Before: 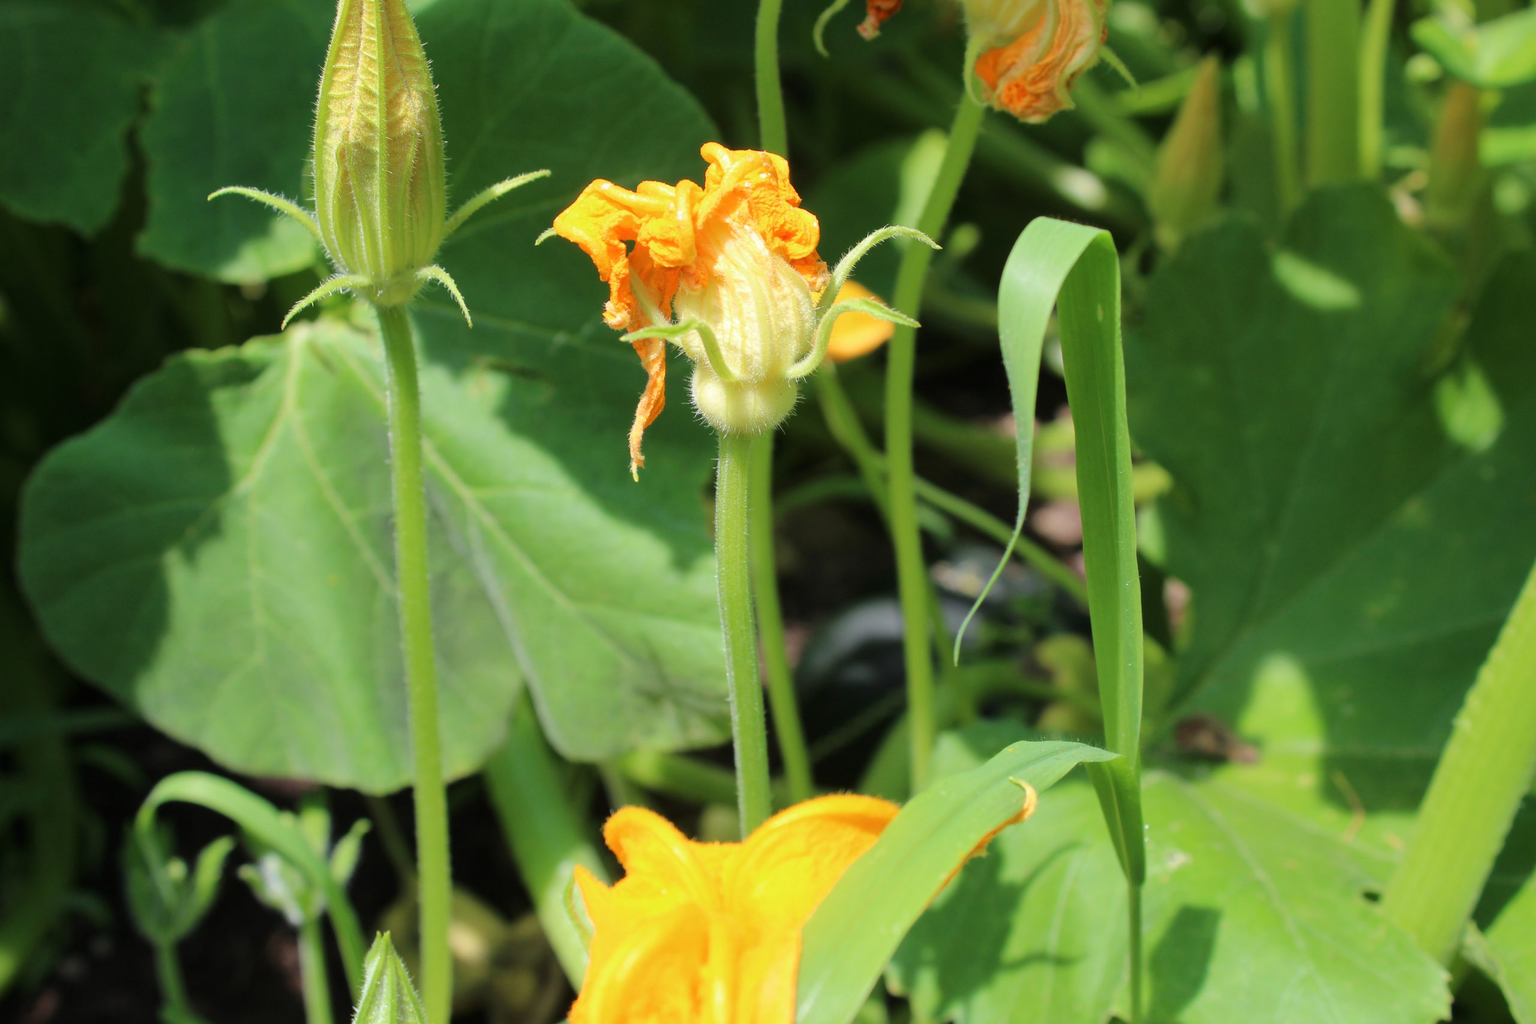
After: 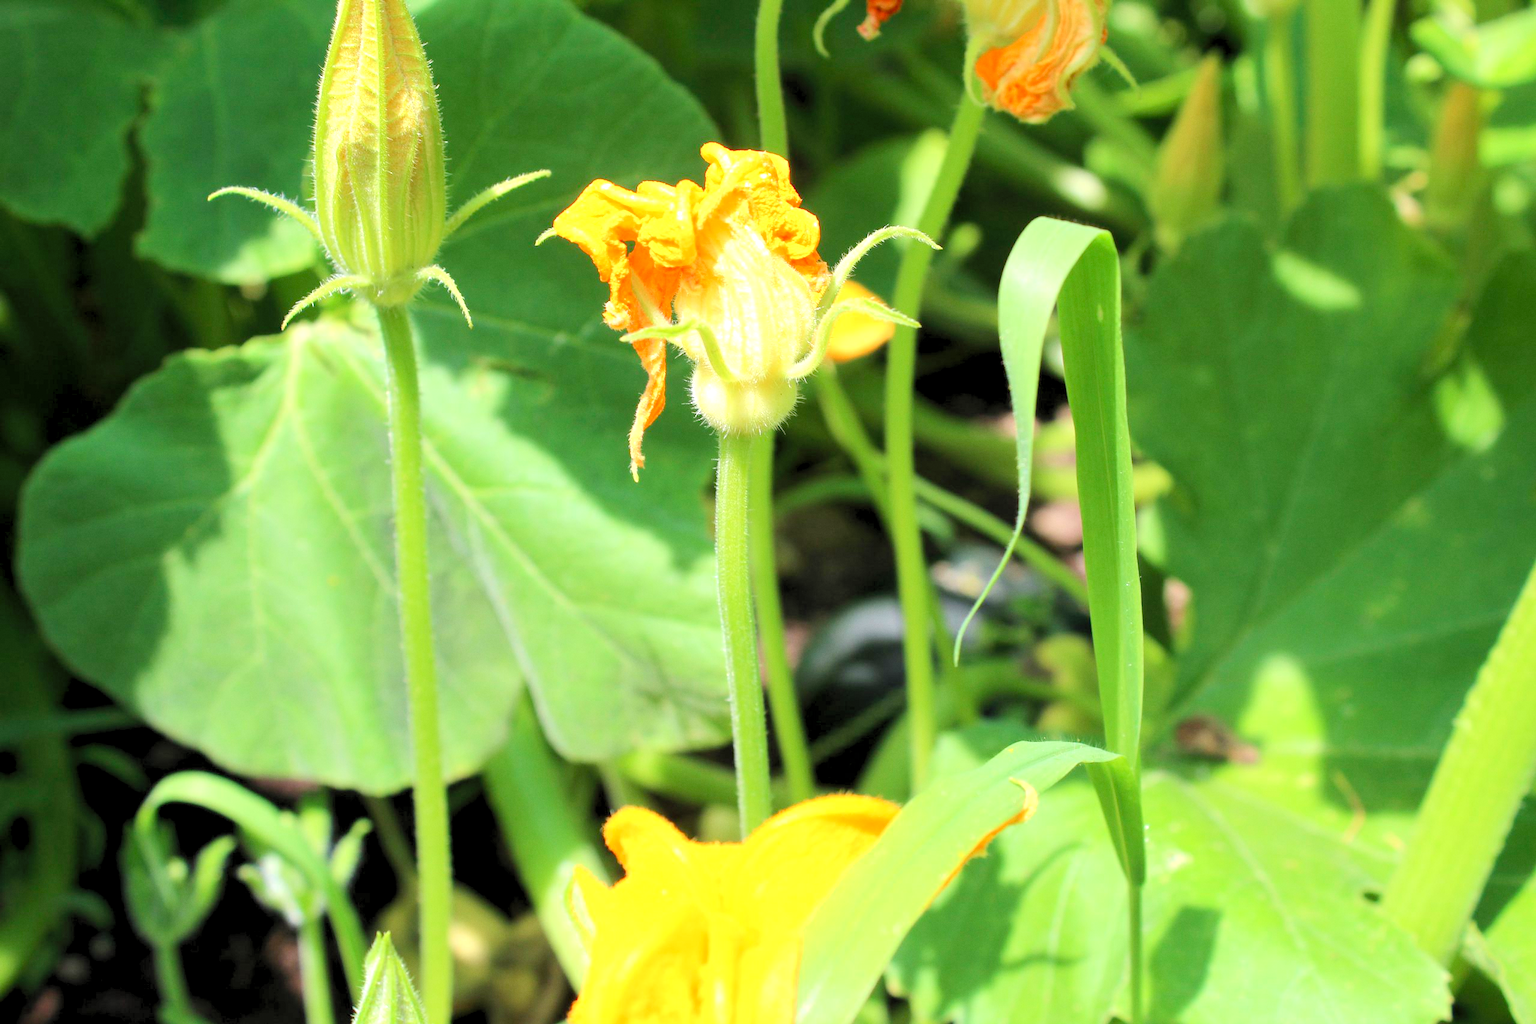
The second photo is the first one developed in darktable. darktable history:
grain: coarseness 0.09 ISO, strength 10%
levels: levels [0.036, 0.364, 0.827]
